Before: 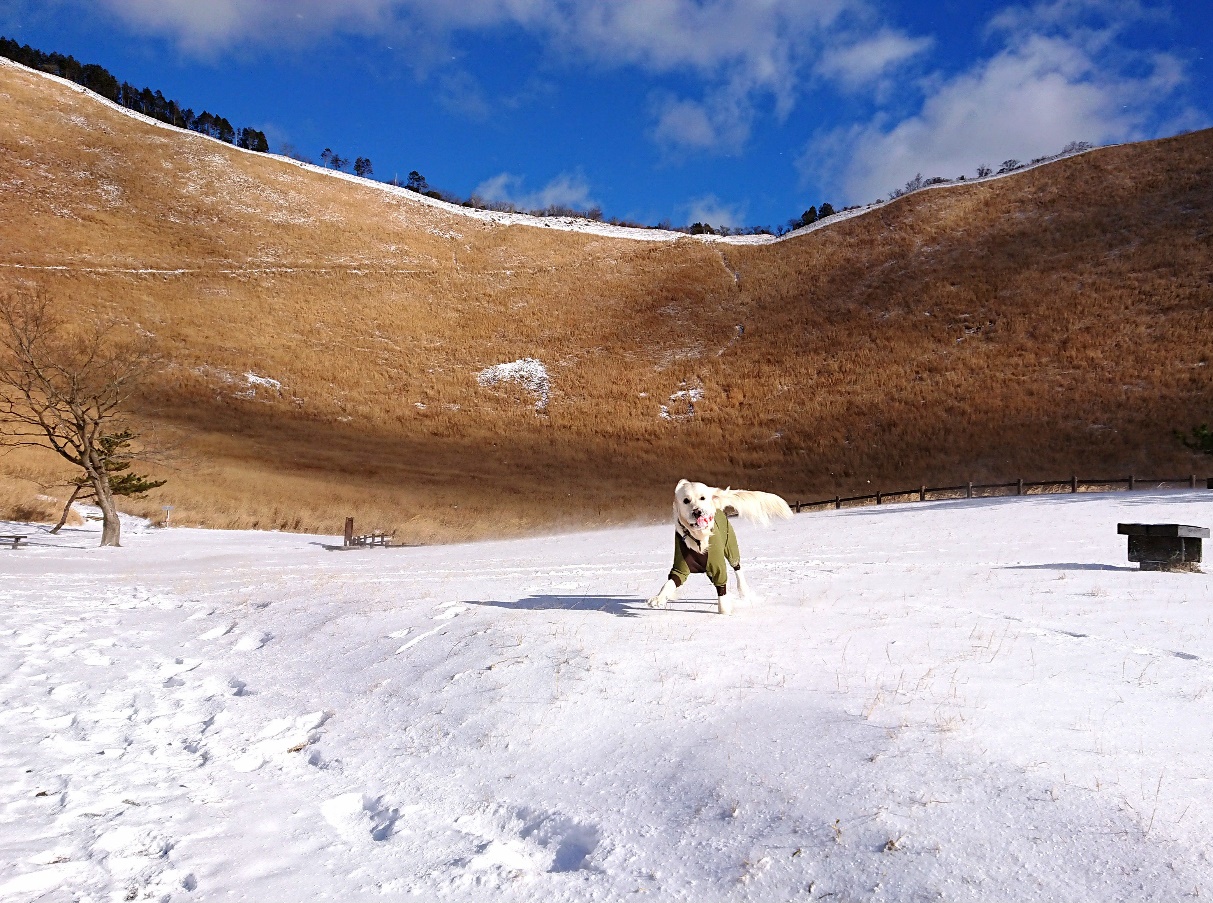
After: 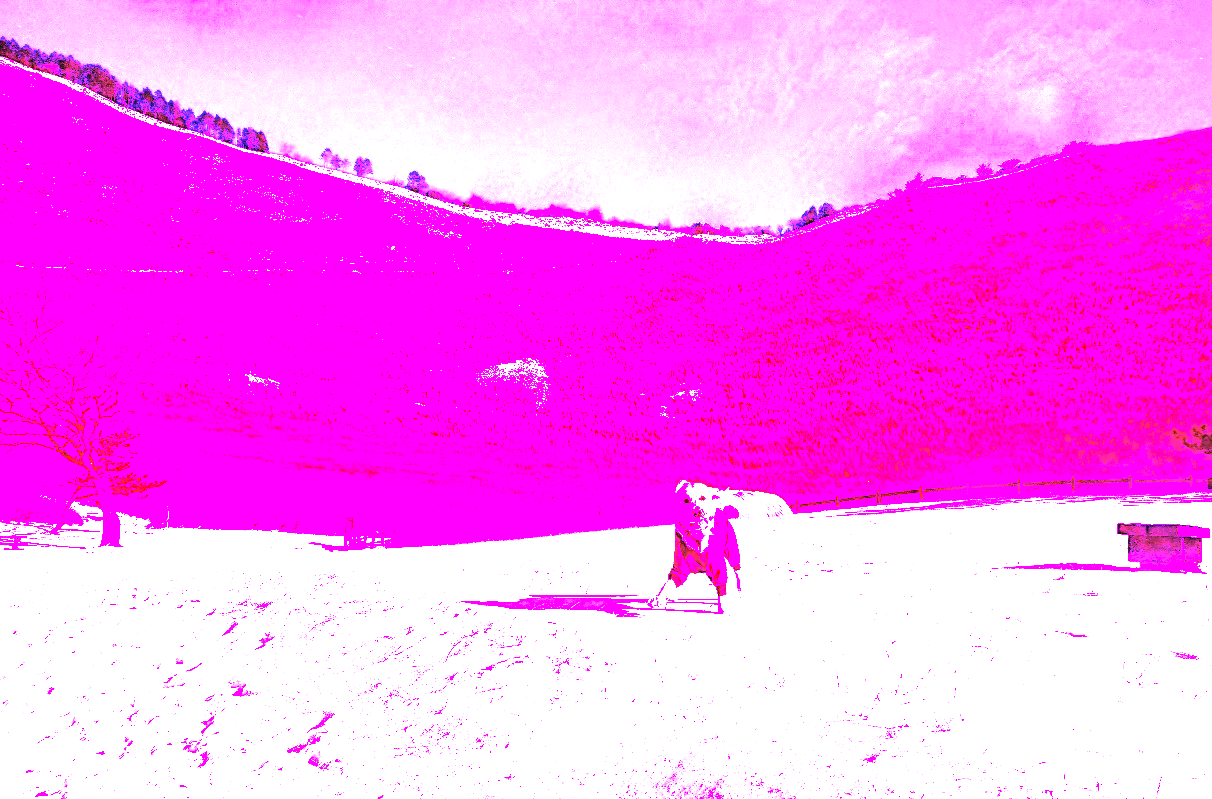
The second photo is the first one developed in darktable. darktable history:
white balance: red 8, blue 8
color zones: curves: ch0 [(0.25, 0.5) (0.463, 0.627) (0.484, 0.637) (0.75, 0.5)]
crop and rotate: top 0%, bottom 11.49%
contrast brightness saturation: brightness 0.15
